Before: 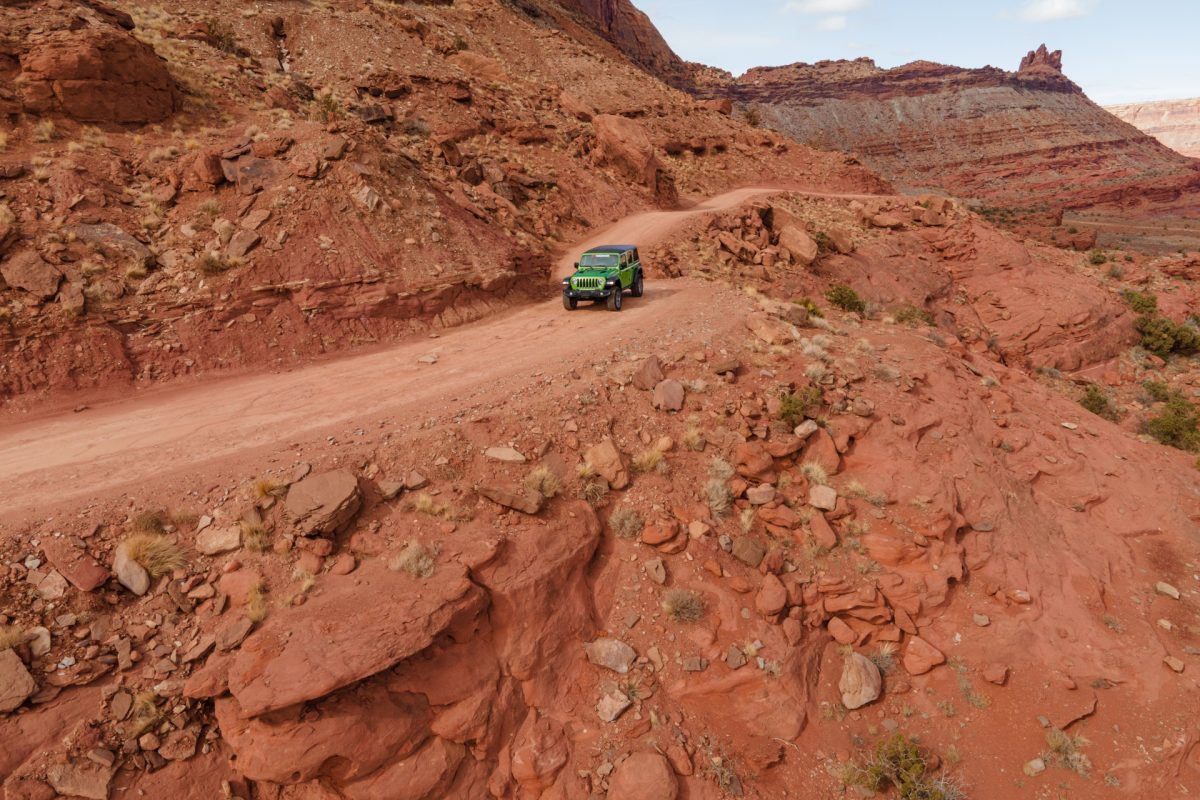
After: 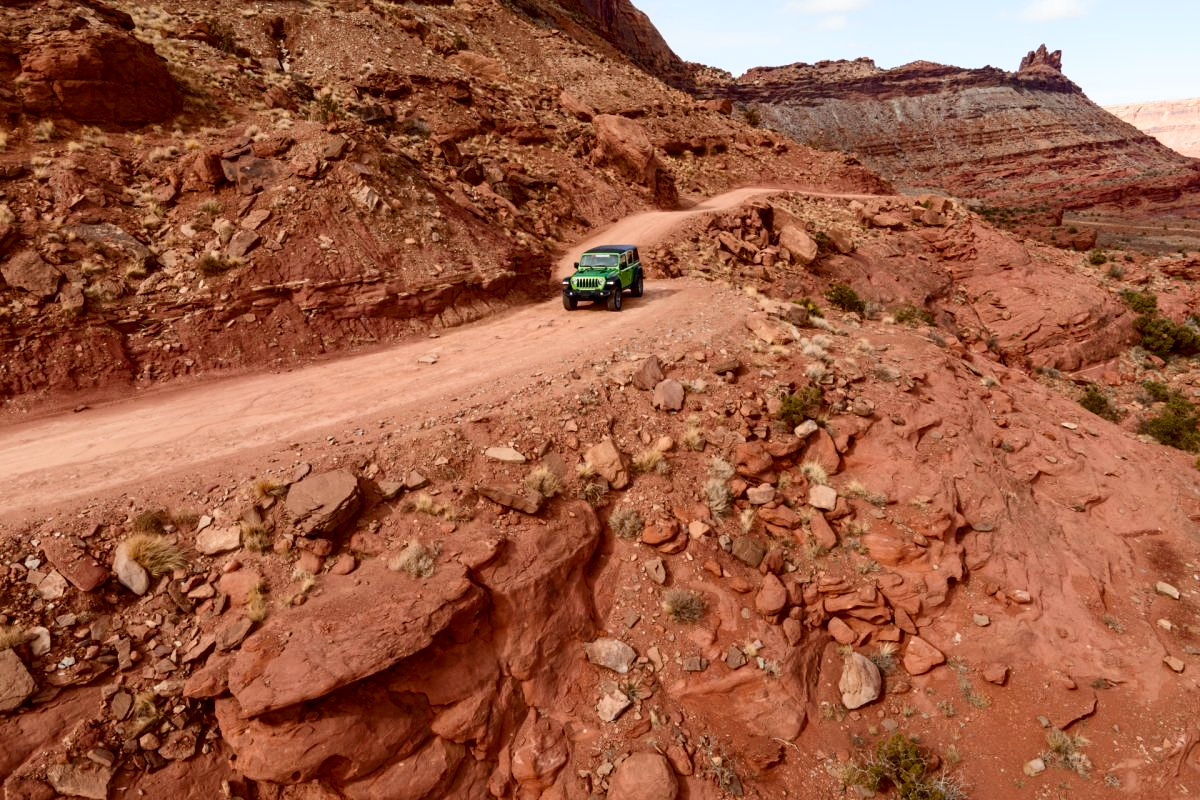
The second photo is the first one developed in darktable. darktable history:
exposure: black level correction 0.01, exposure 0.016 EV, compensate highlight preservation false
sharpen: radius 2.908, amount 0.869, threshold 47.249
contrast brightness saturation: contrast 0.294
